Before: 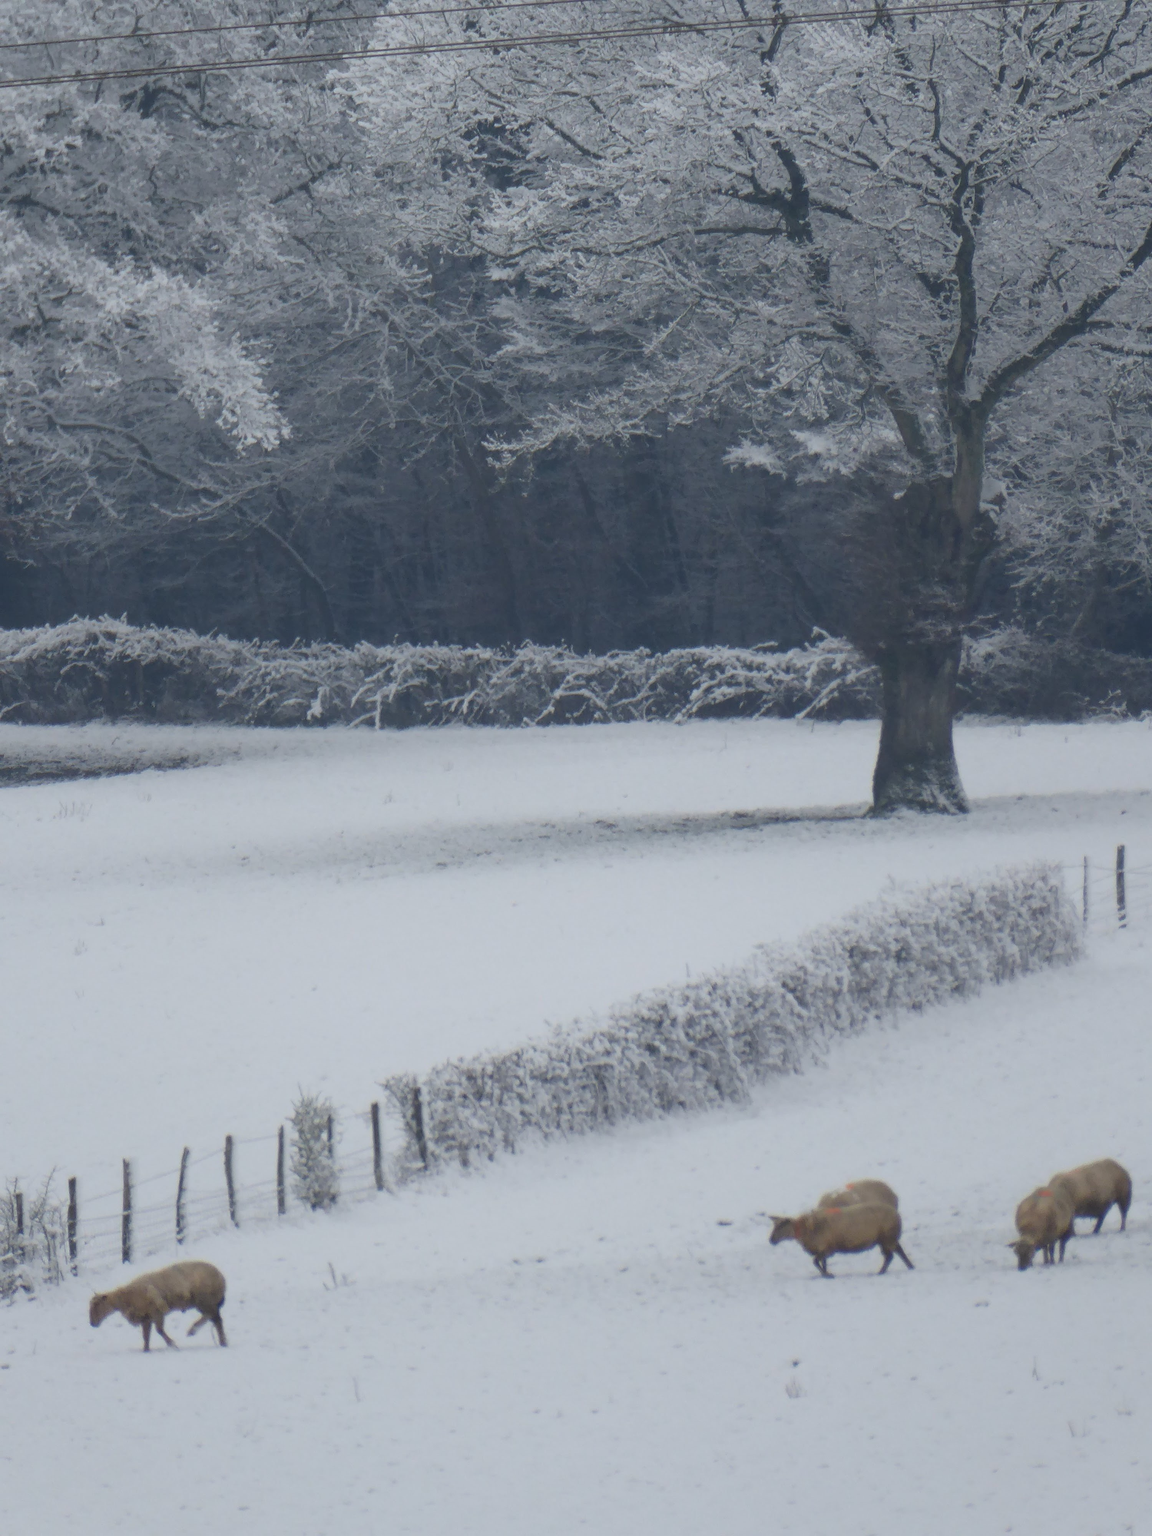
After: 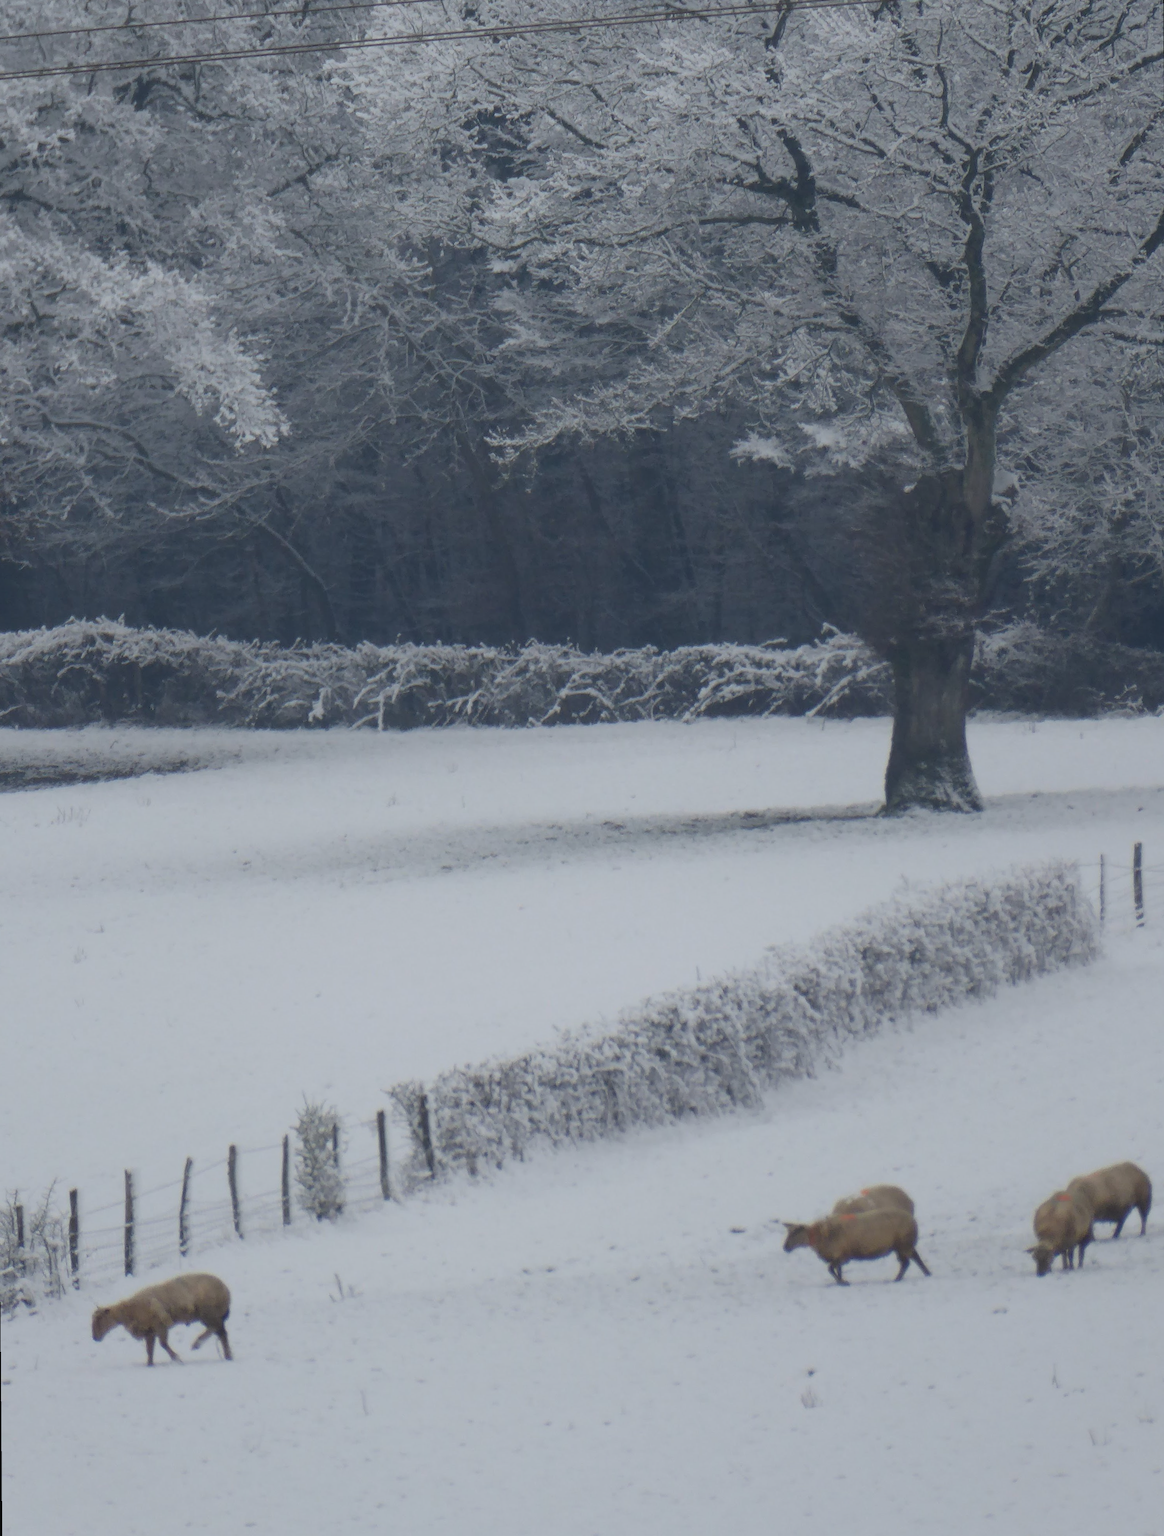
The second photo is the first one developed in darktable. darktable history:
rotate and perspective: rotation -0.45°, automatic cropping original format, crop left 0.008, crop right 0.992, crop top 0.012, crop bottom 0.988
exposure: exposure -0.177 EV, compensate highlight preservation false
